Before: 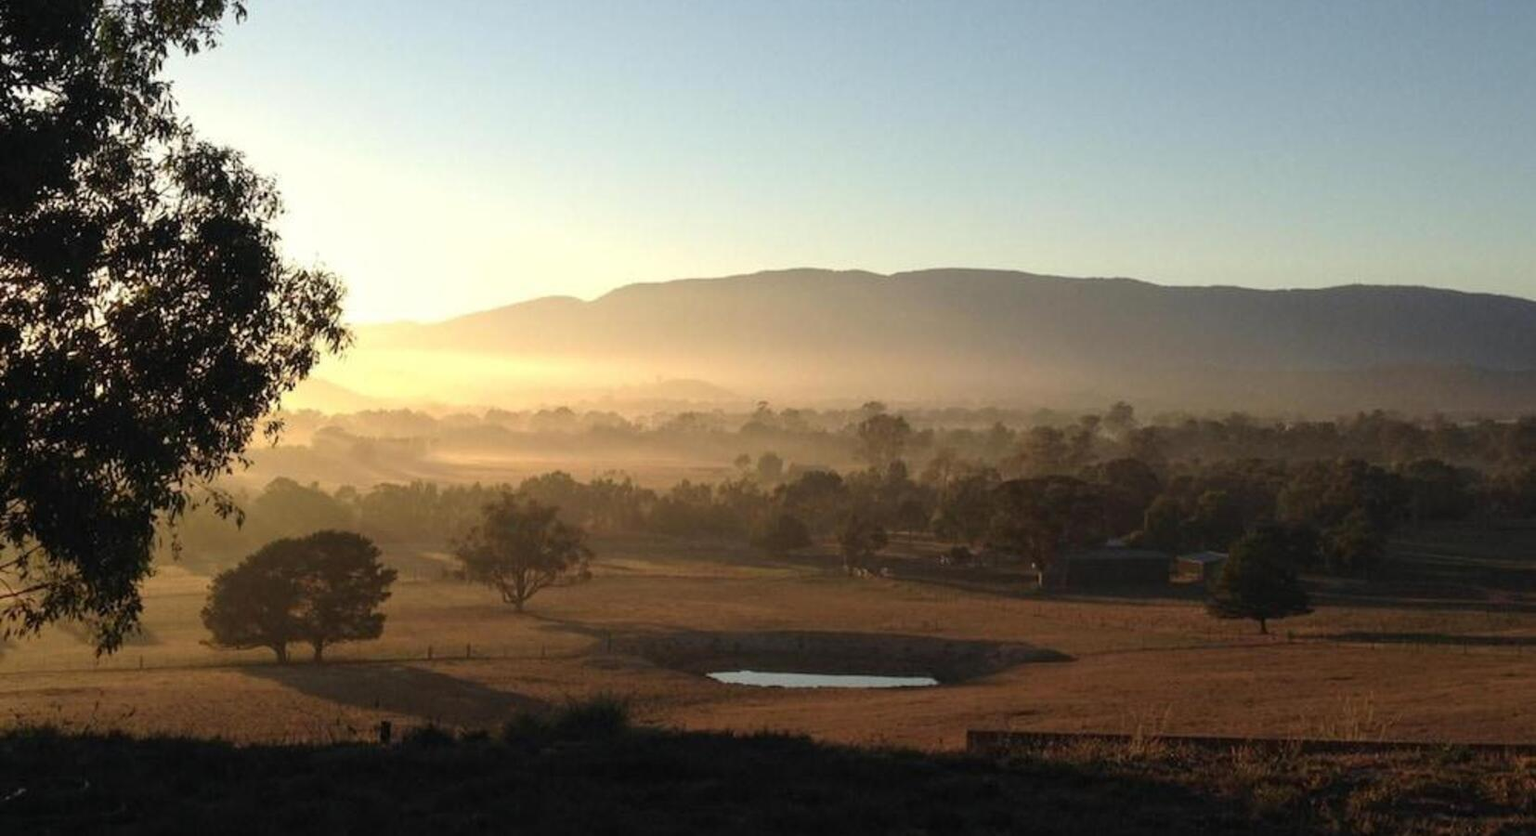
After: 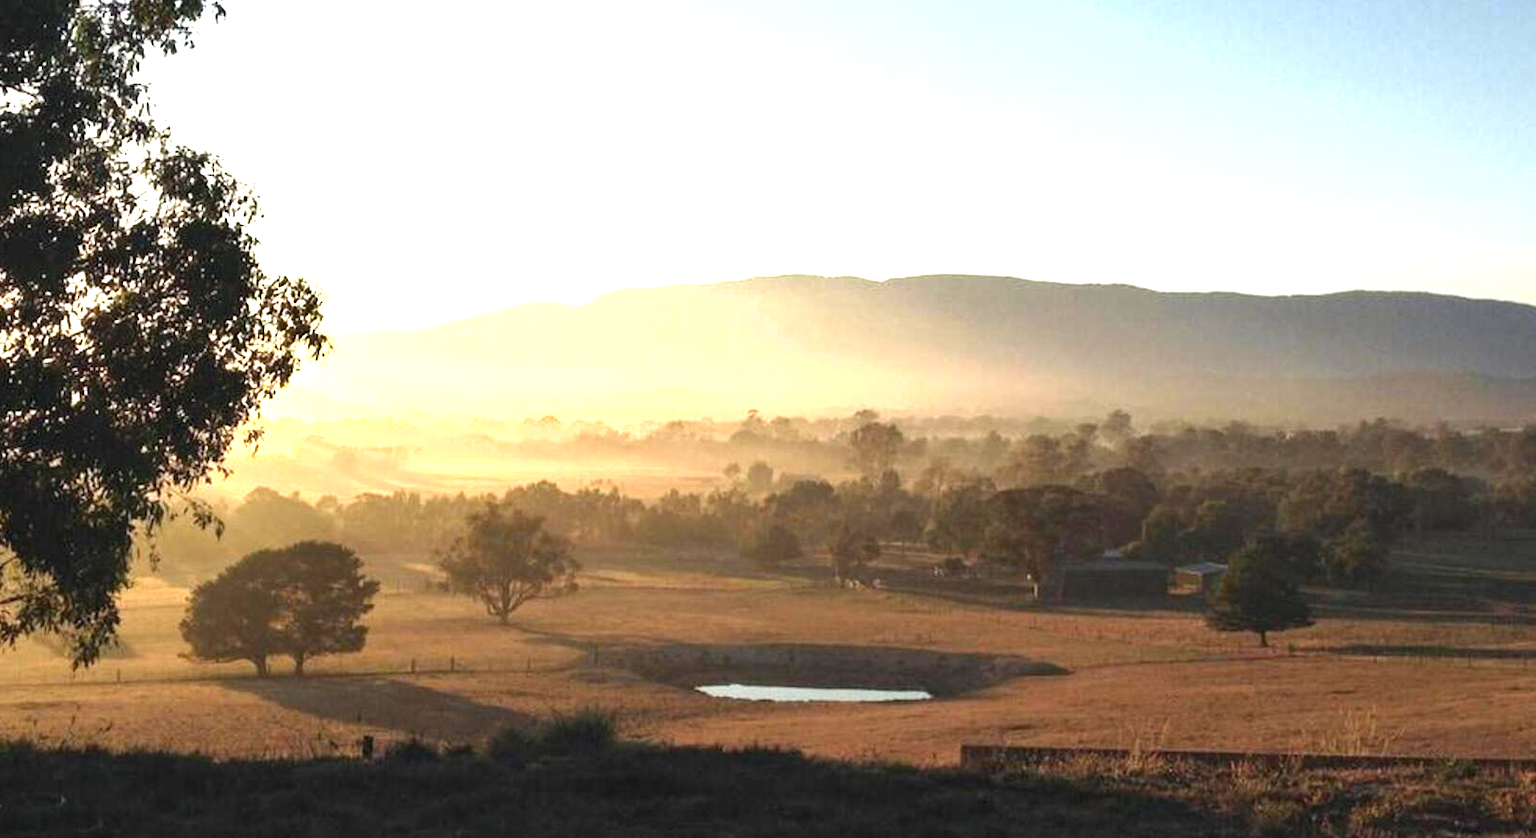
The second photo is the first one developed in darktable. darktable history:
shadows and highlights: shadows 29.36, highlights -29.42, low approximation 0.01, soften with gaussian
exposure: black level correction 0, exposure 1.374 EV, compensate highlight preservation false
crop: left 1.682%, right 0.27%, bottom 1.666%
